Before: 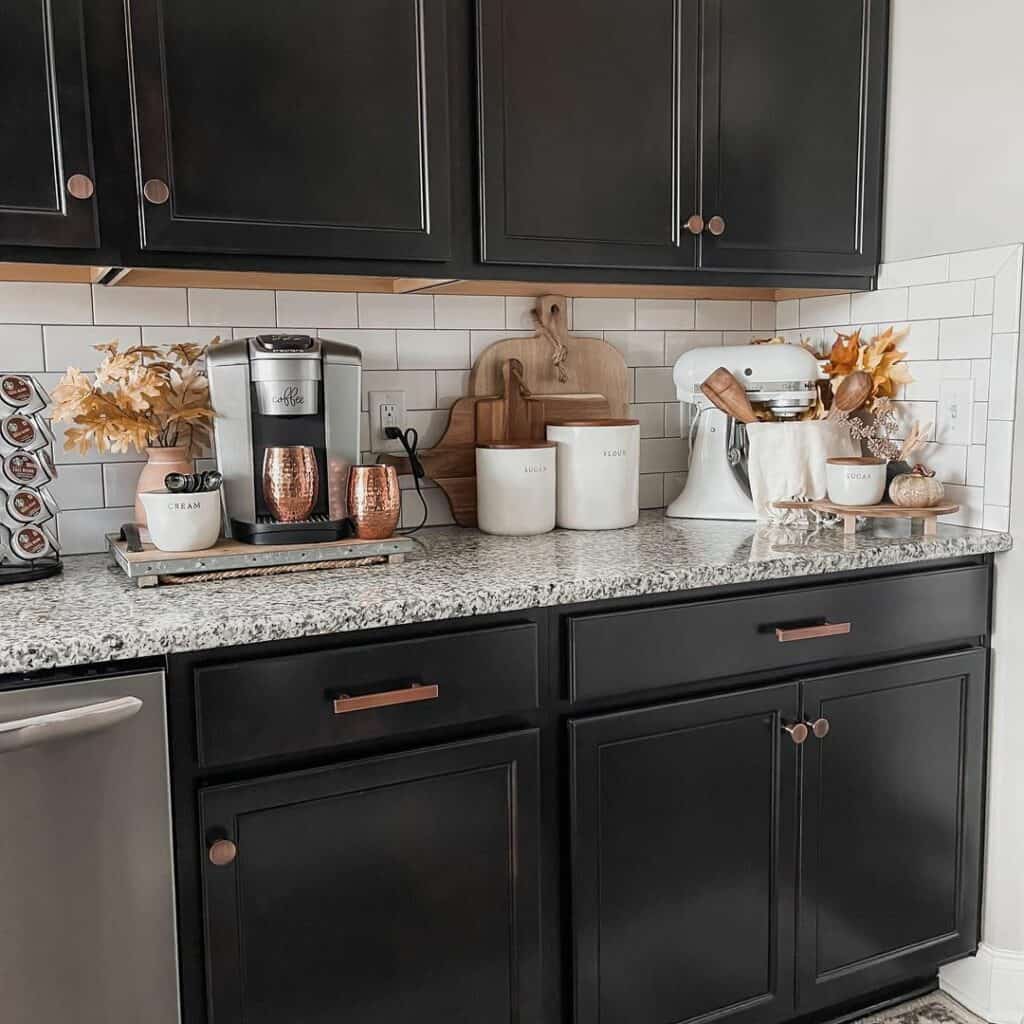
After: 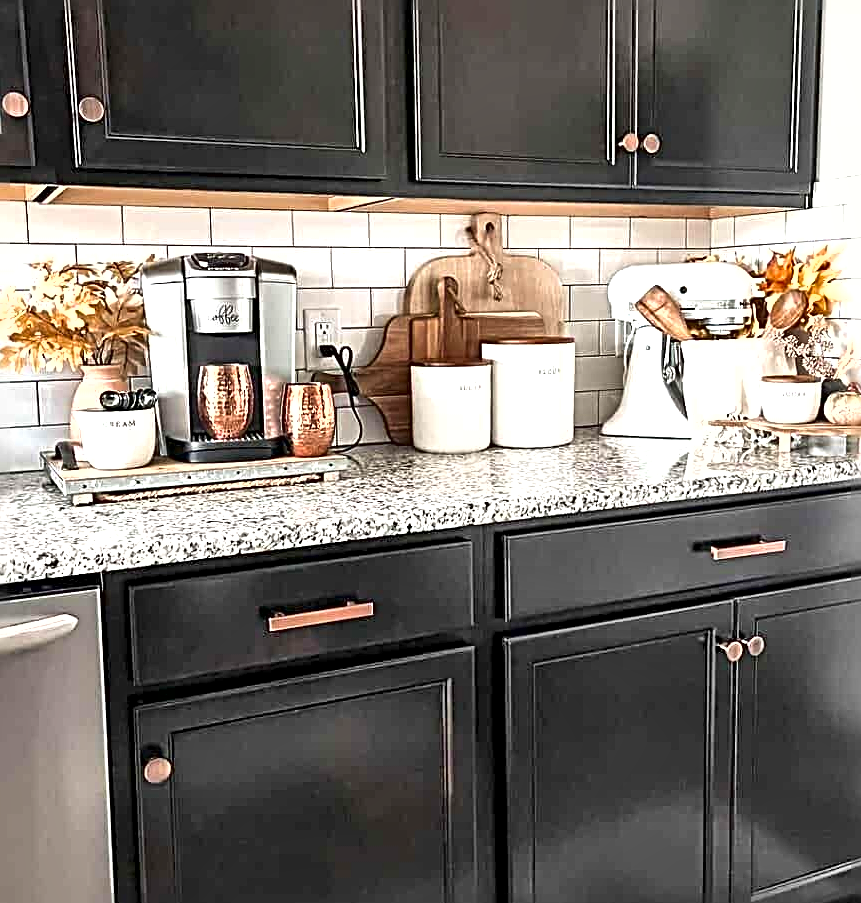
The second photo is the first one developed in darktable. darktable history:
shadows and highlights: shadows 29.45, highlights -29.12, low approximation 0.01, soften with gaussian
contrast brightness saturation: contrast 0.098, brightness 0.029, saturation 0.09
crop: left 6.361%, top 8.024%, right 9.529%, bottom 3.706%
exposure: black level correction 0, exposure 1.104 EV, compensate highlight preservation false
local contrast: mode bilateral grid, contrast 26, coarseness 59, detail 151%, midtone range 0.2
sharpen: radius 3.692, amount 0.917
